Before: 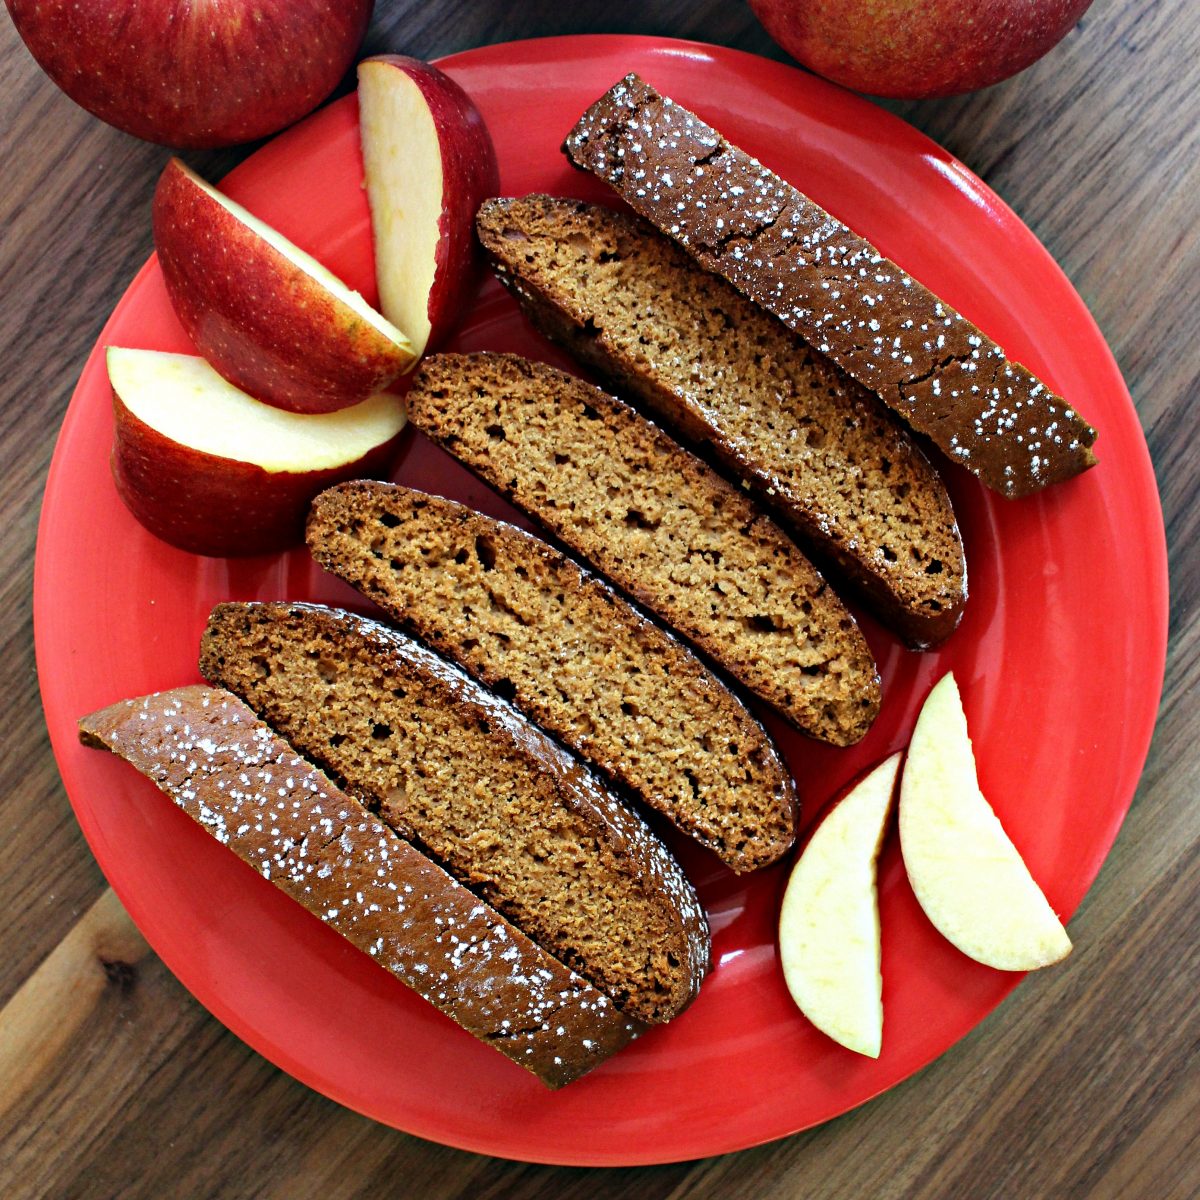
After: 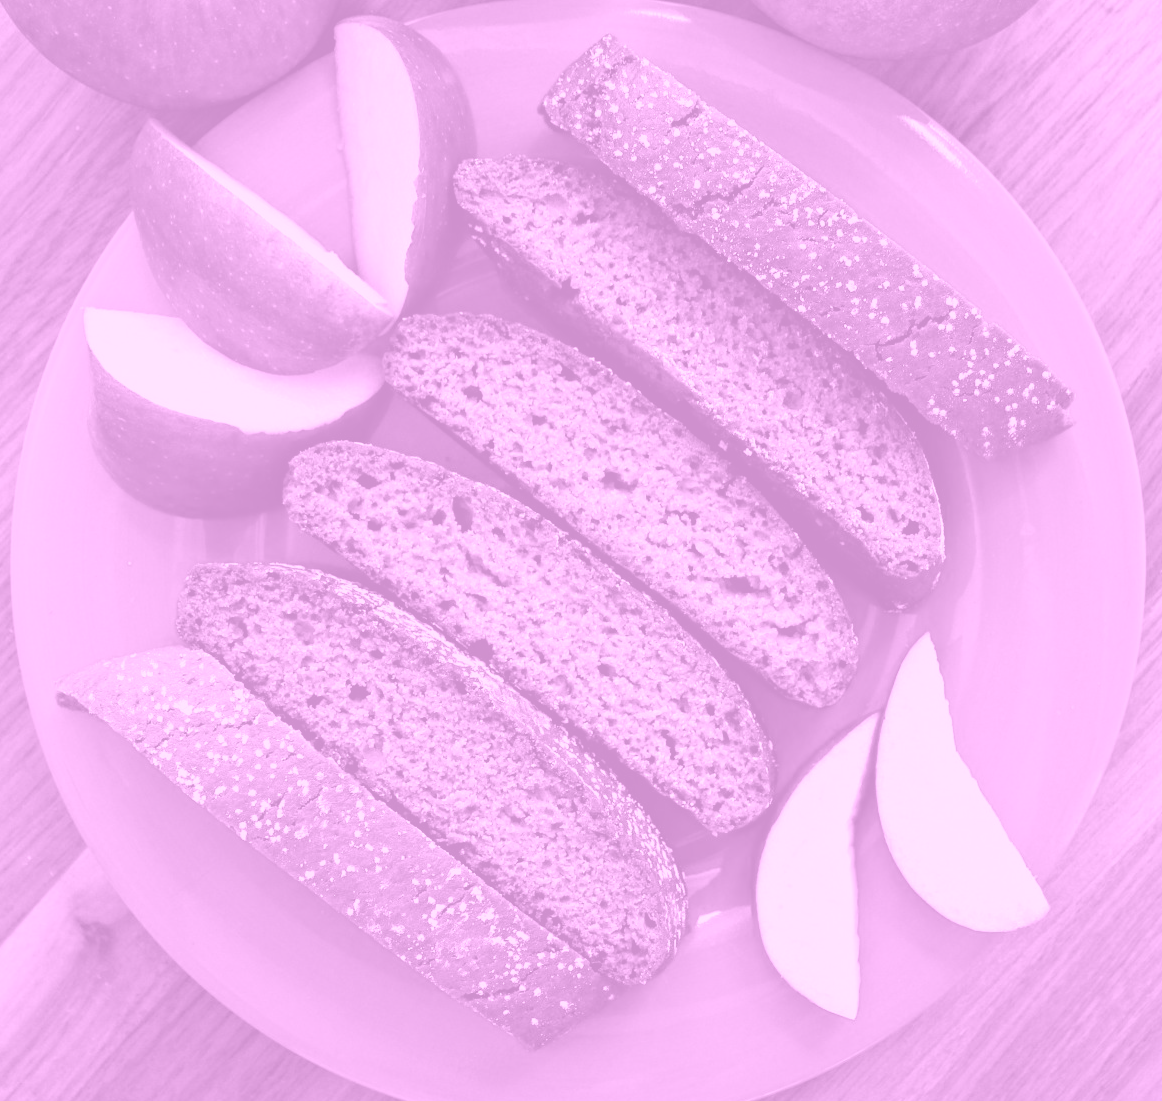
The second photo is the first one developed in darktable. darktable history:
exposure: exposure -0.151 EV, compensate highlight preservation false
colorize: hue 331.2°, saturation 75%, source mix 30.28%, lightness 70.52%, version 1
local contrast: highlights 100%, shadows 100%, detail 131%, midtone range 0.2
crop: left 1.964%, top 3.251%, right 1.122%, bottom 4.933%
